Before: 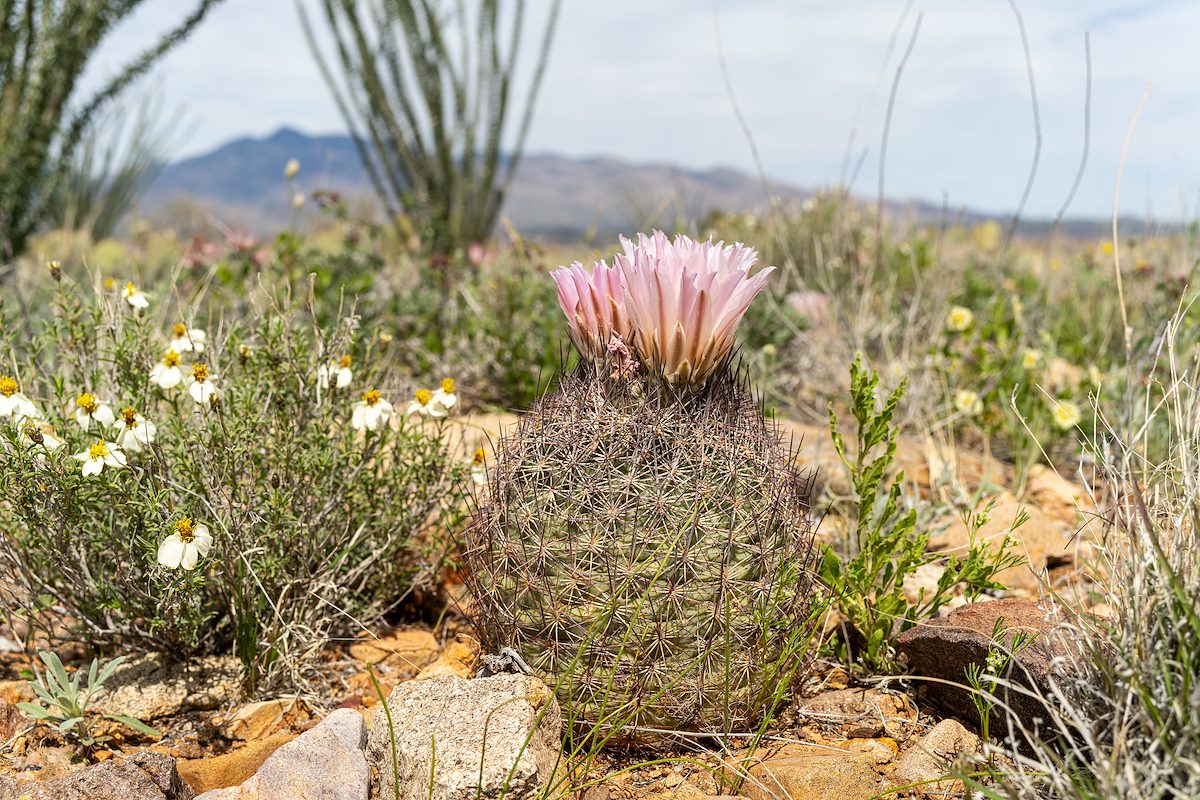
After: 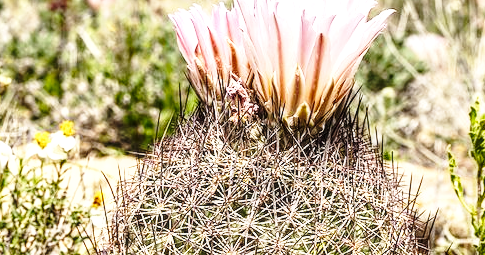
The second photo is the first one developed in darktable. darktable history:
base curve: curves: ch0 [(0, 0) (0.028, 0.03) (0.121, 0.232) (0.46, 0.748) (0.859, 0.968) (1, 1)], preserve colors none
tone equalizer: -8 EV -0.75 EV, -7 EV -0.7 EV, -6 EV -0.6 EV, -5 EV -0.4 EV, -3 EV 0.4 EV, -2 EV 0.6 EV, -1 EV 0.7 EV, +0 EV 0.75 EV, edges refinement/feathering 500, mask exposure compensation -1.57 EV, preserve details no
shadows and highlights: radius 125.46, shadows 21.19, highlights -21.19, low approximation 0.01
crop: left 31.751%, top 32.172%, right 27.8%, bottom 35.83%
local contrast: on, module defaults
